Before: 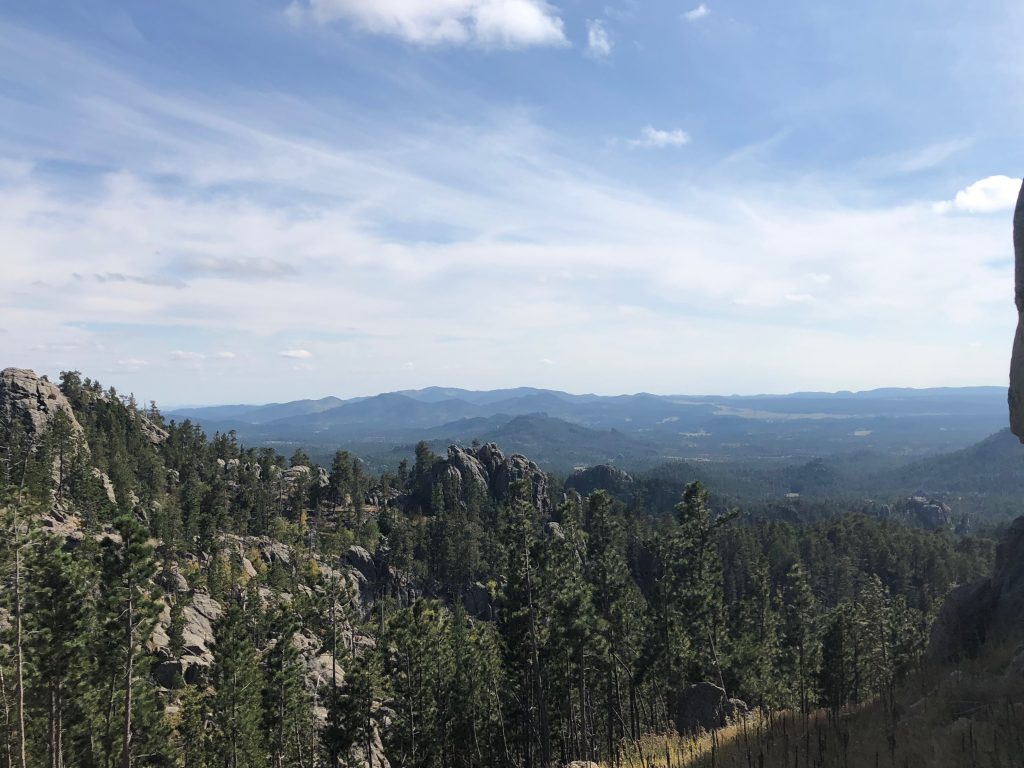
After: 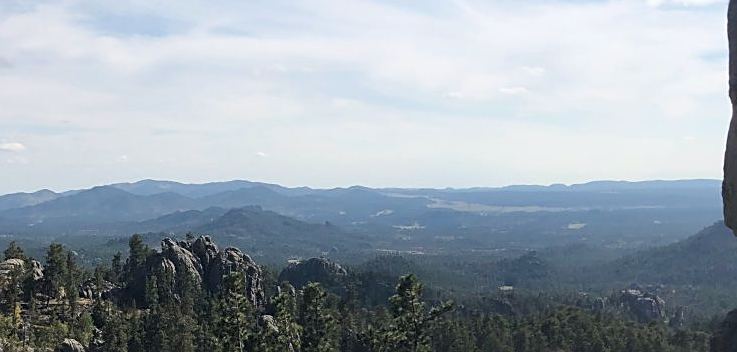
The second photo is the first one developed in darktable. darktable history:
sharpen: on, module defaults
crop and rotate: left 27.938%, top 27.046%, bottom 27.046%
contrast brightness saturation: contrast 0.07
white balance: red 1.009, blue 0.985
